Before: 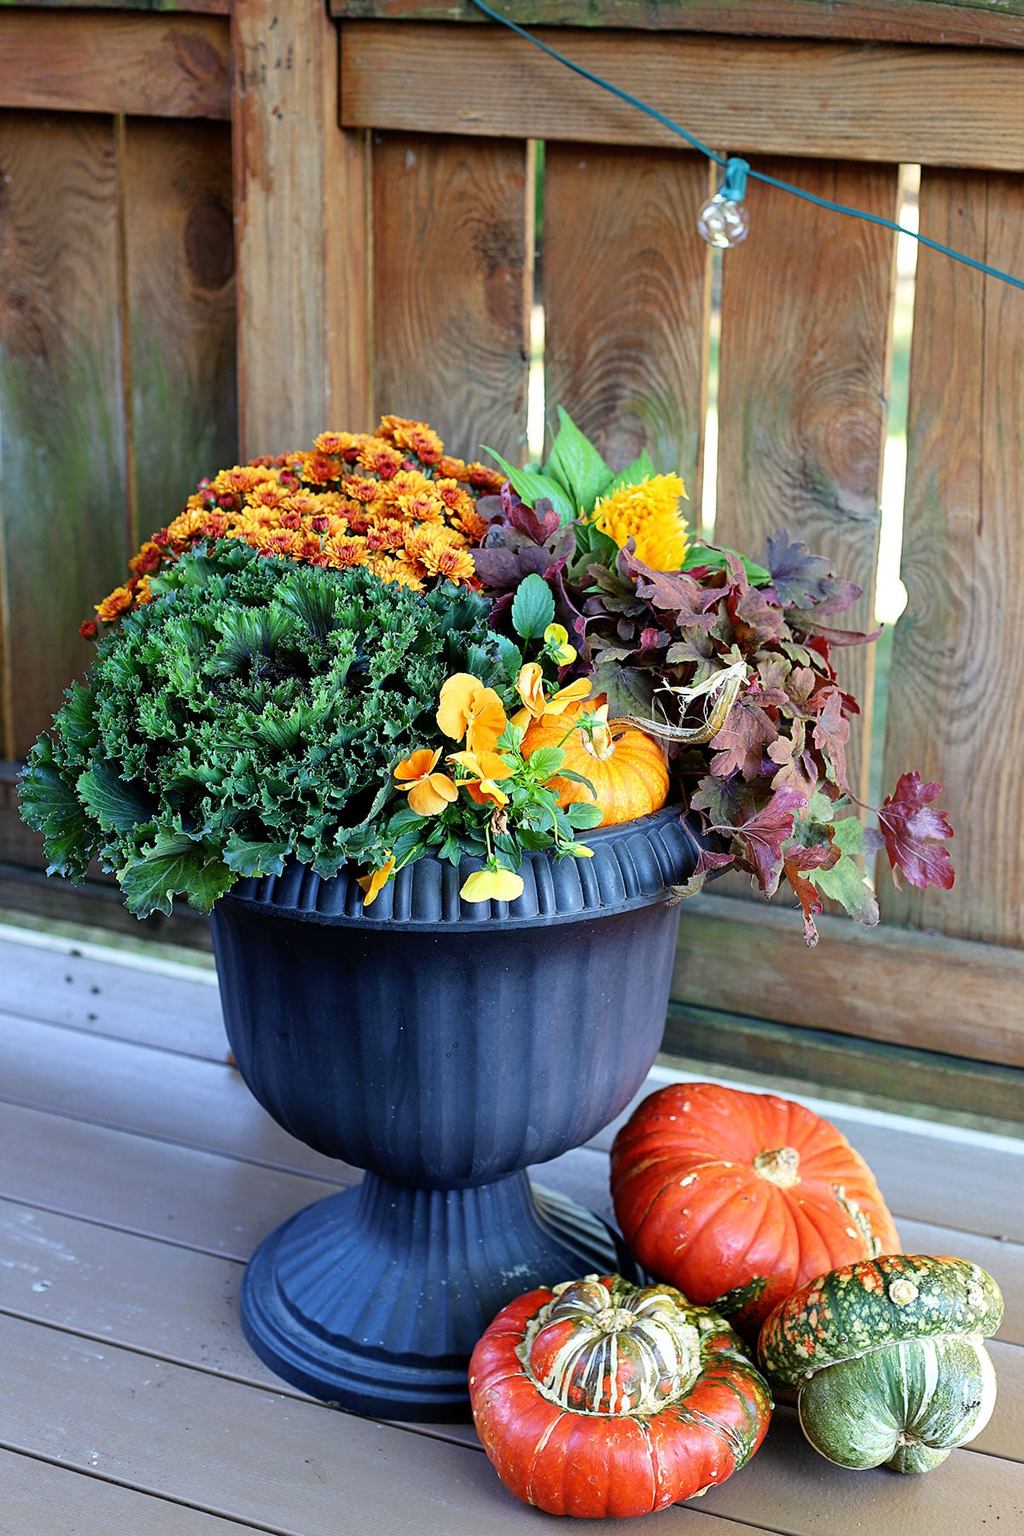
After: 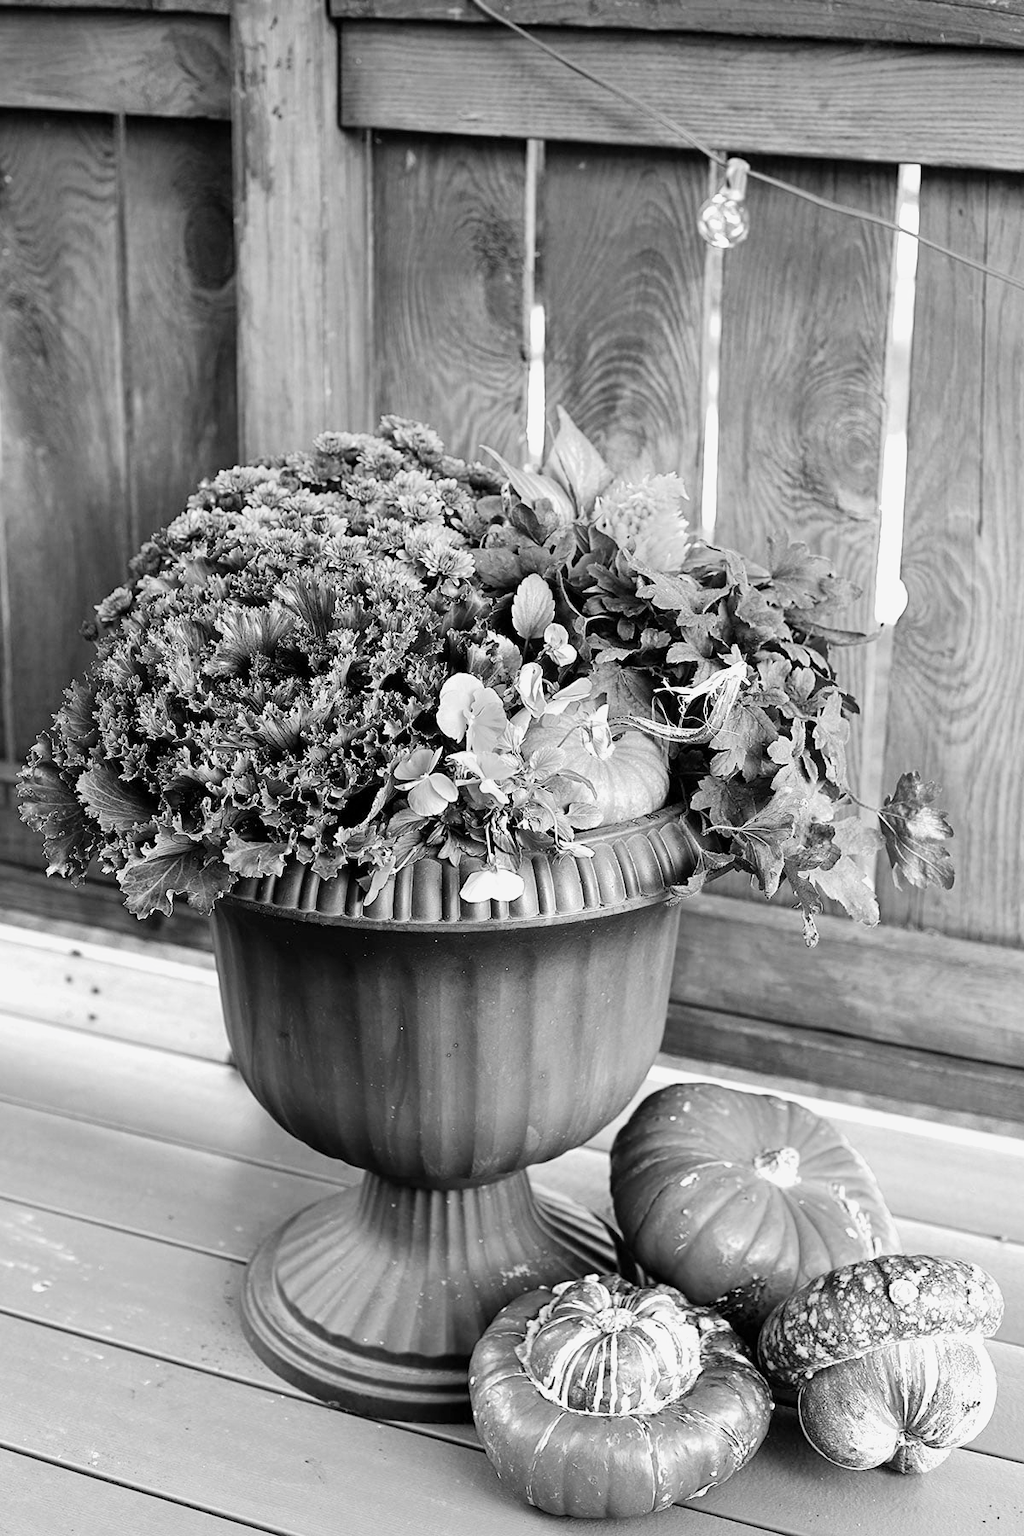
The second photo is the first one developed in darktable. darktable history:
shadows and highlights: shadows 25.73, highlights -25.3, shadows color adjustment 97.66%
color calibration: output gray [0.253, 0.26, 0.487, 0], gray › normalize channels true, illuminant as shot in camera, x 0.358, y 0.373, temperature 4628.91 K, gamut compression 0.021
tone curve: curves: ch0 [(0, 0) (0.55, 0.716) (0.841, 0.969)], preserve colors none
